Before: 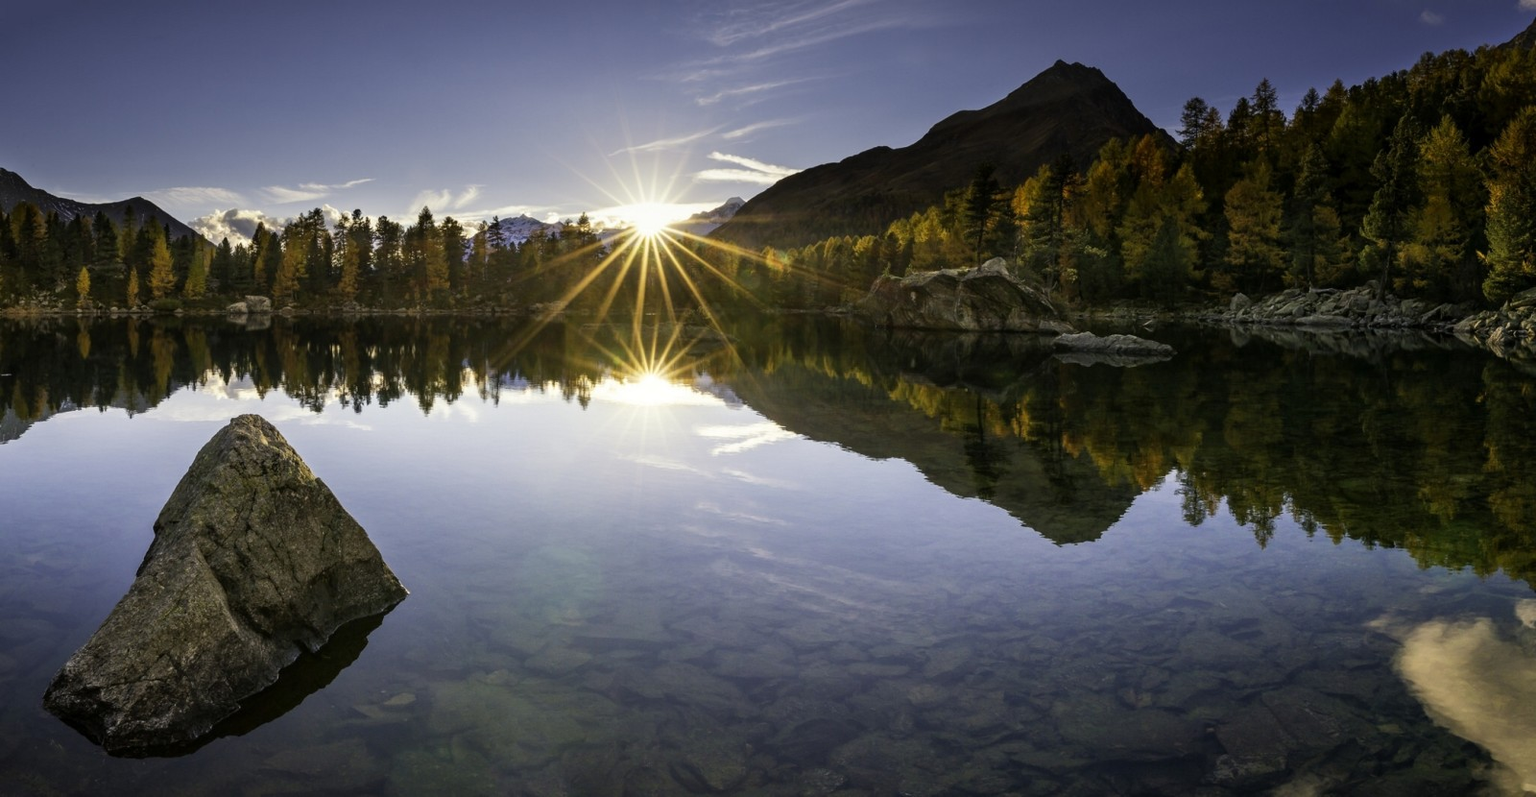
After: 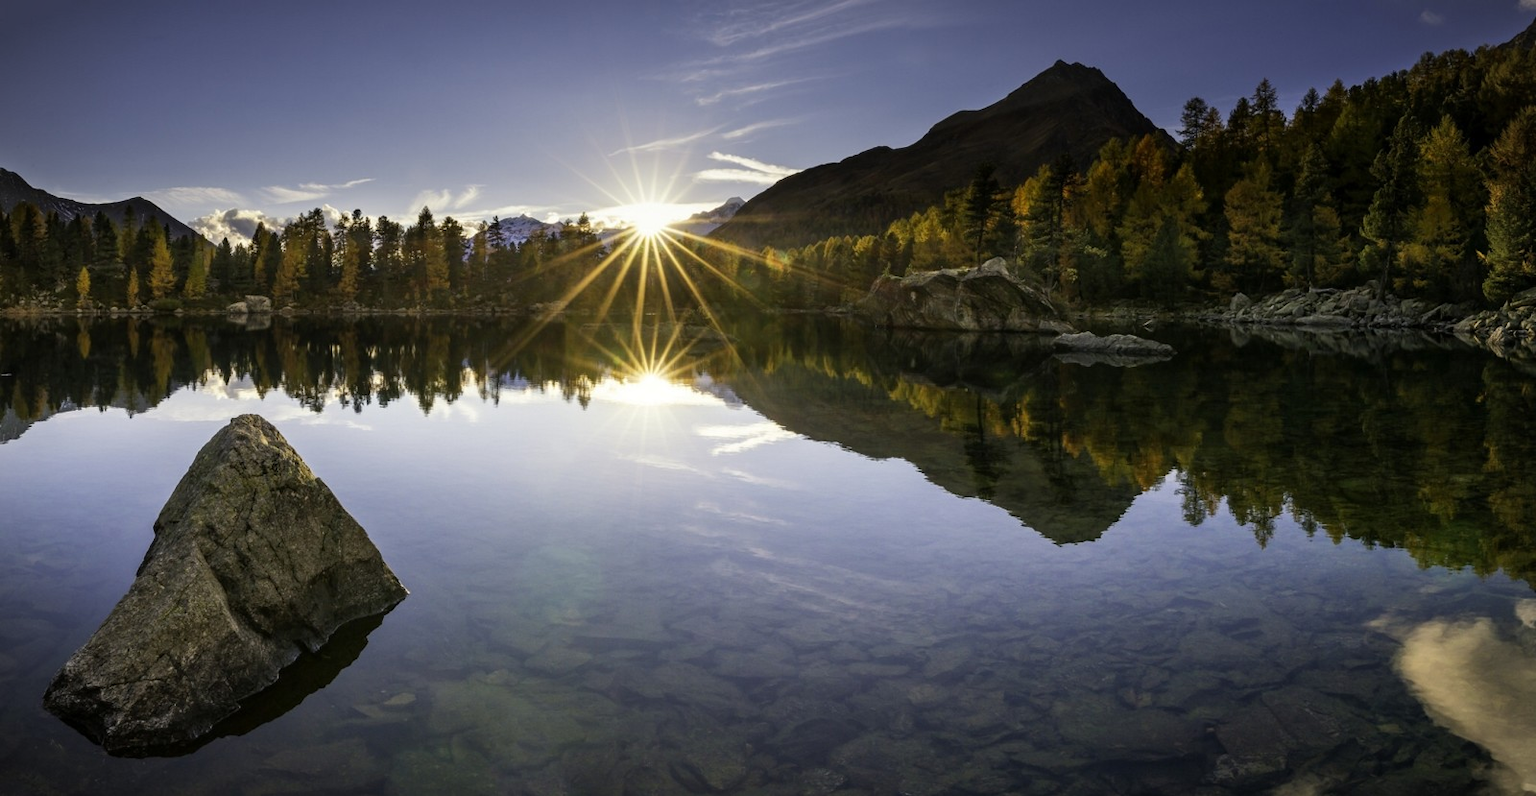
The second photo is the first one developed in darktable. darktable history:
vignetting: fall-off start 91.86%
